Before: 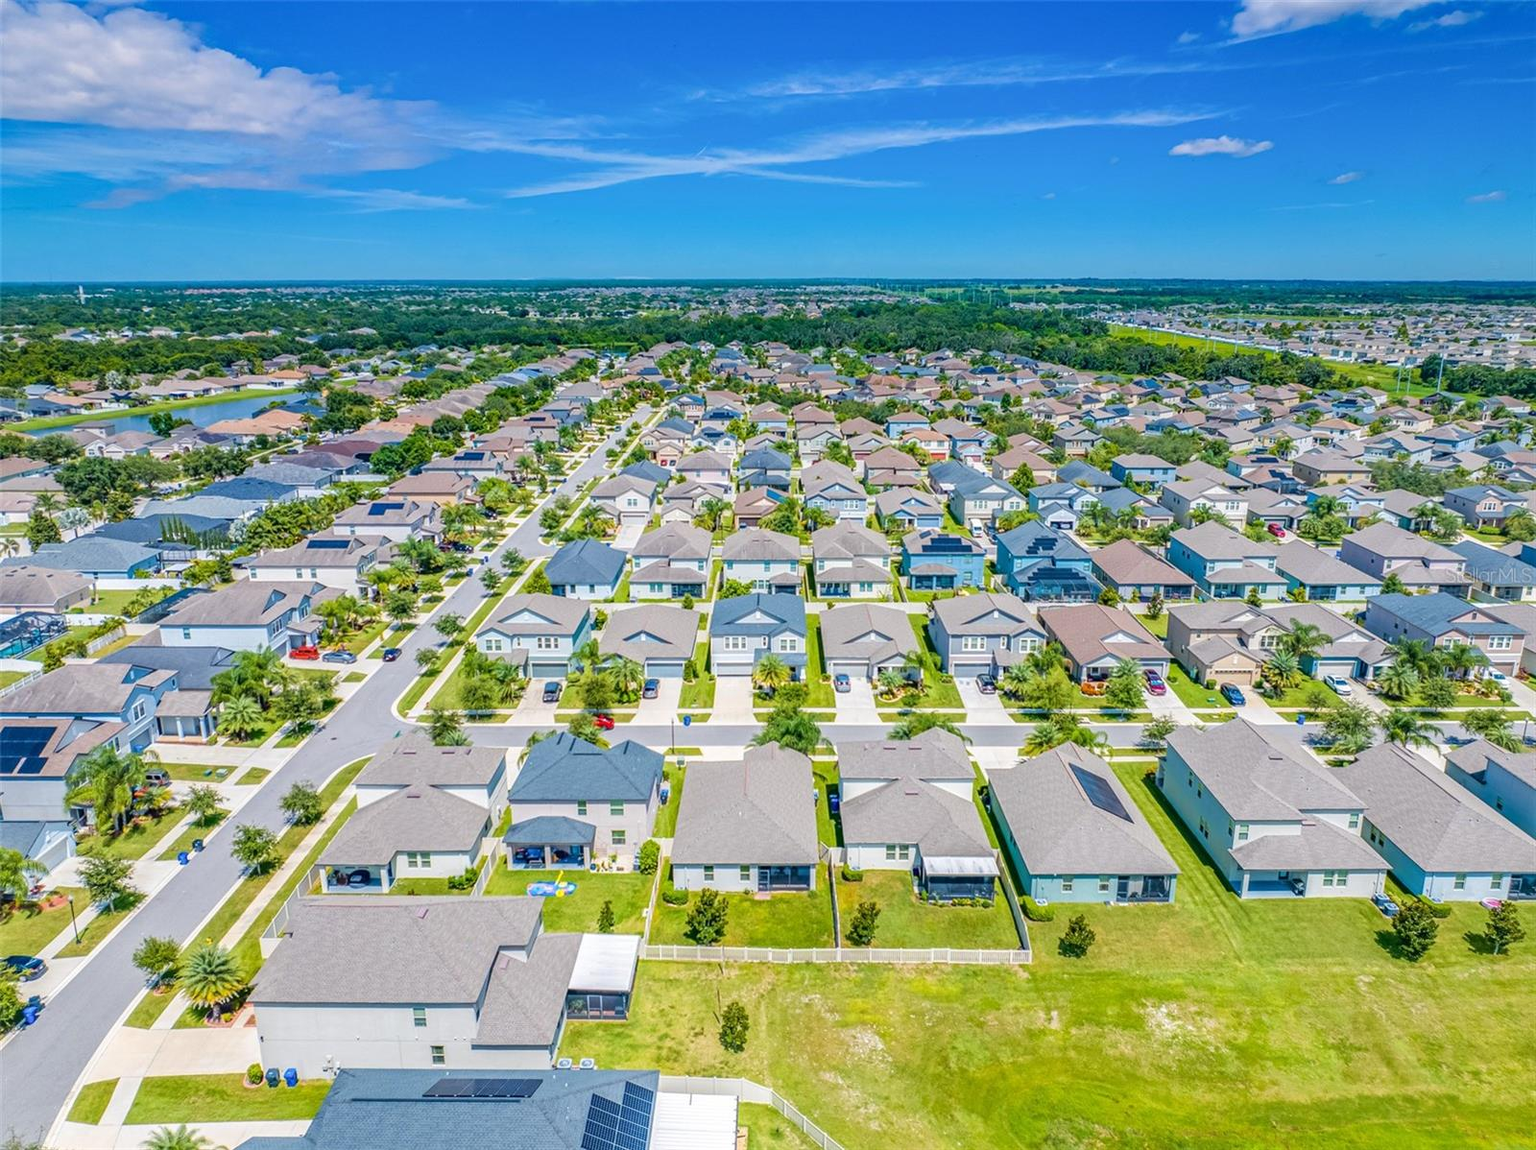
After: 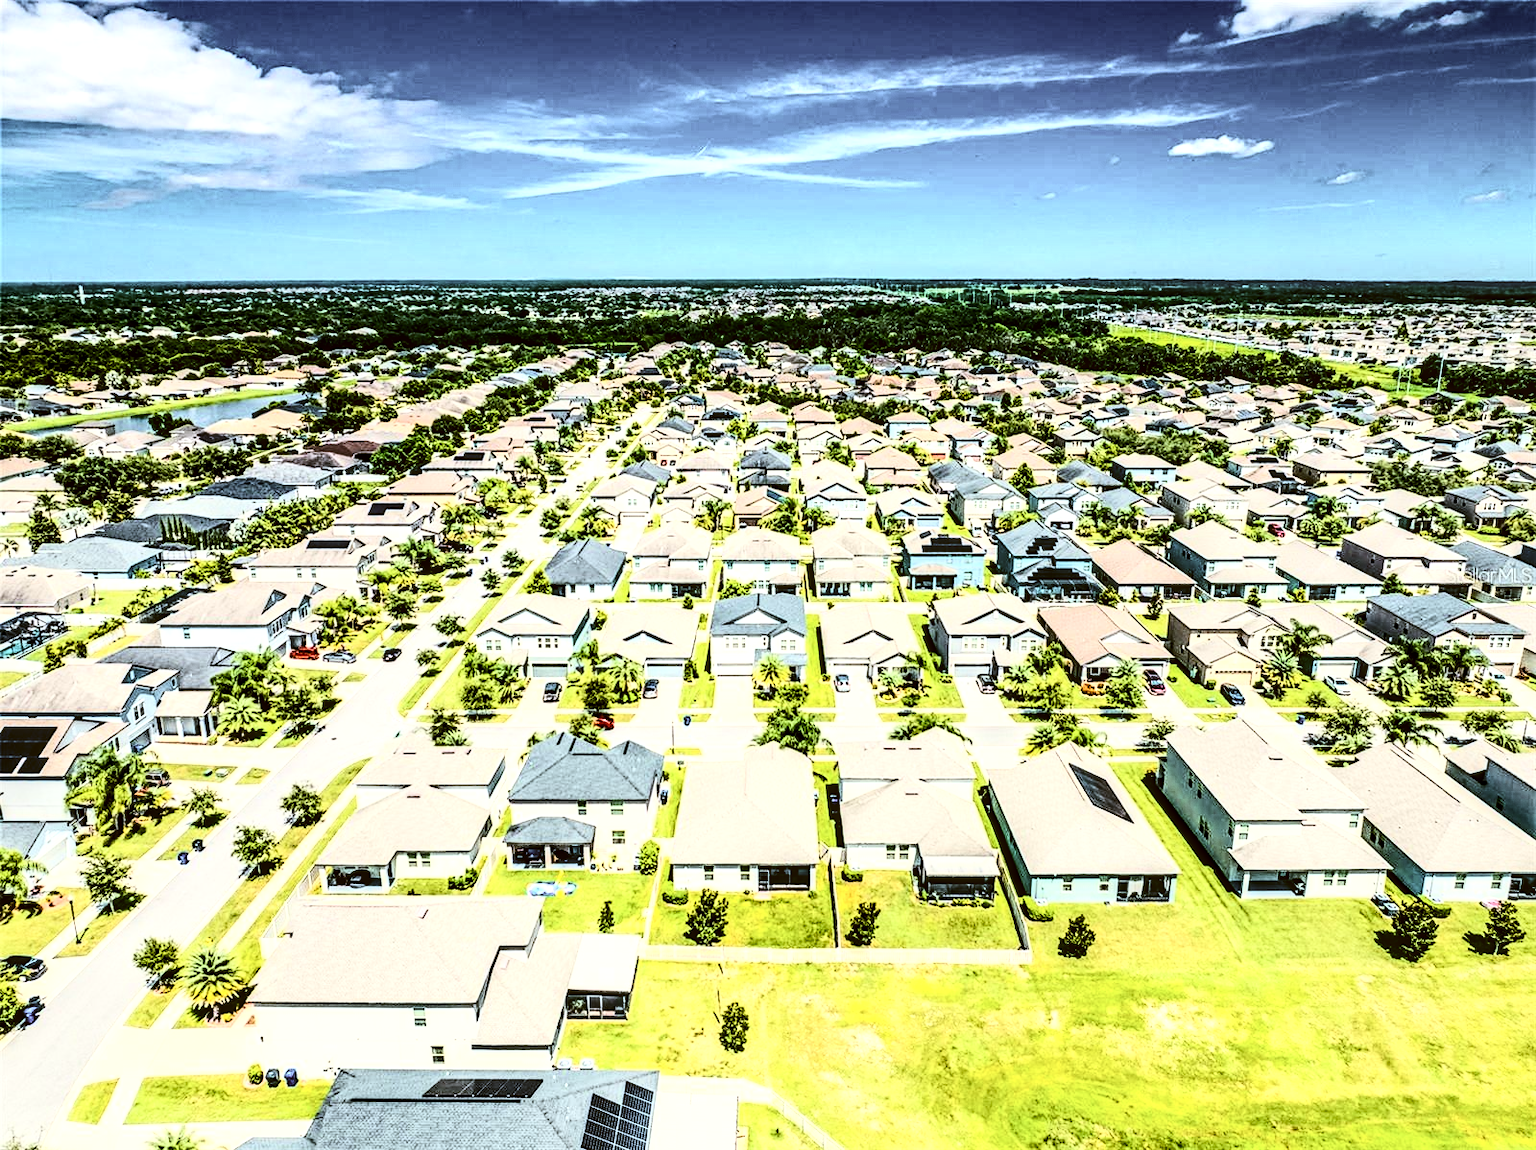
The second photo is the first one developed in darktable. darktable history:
levels: levels [0.029, 0.545, 0.971]
local contrast: detail 142%
color correction: highlights a* -1.22, highlights b* 10.4, shadows a* 0.879, shadows b* 18.93
contrast brightness saturation: contrast 0.93, brightness 0.201
filmic rgb: black relative exposure -7.58 EV, white relative exposure 4.63 EV, target black luminance 0%, hardness 3.53, latitude 50.26%, contrast 1.039, highlights saturation mix 9.41%, shadows ↔ highlights balance -0.143%
